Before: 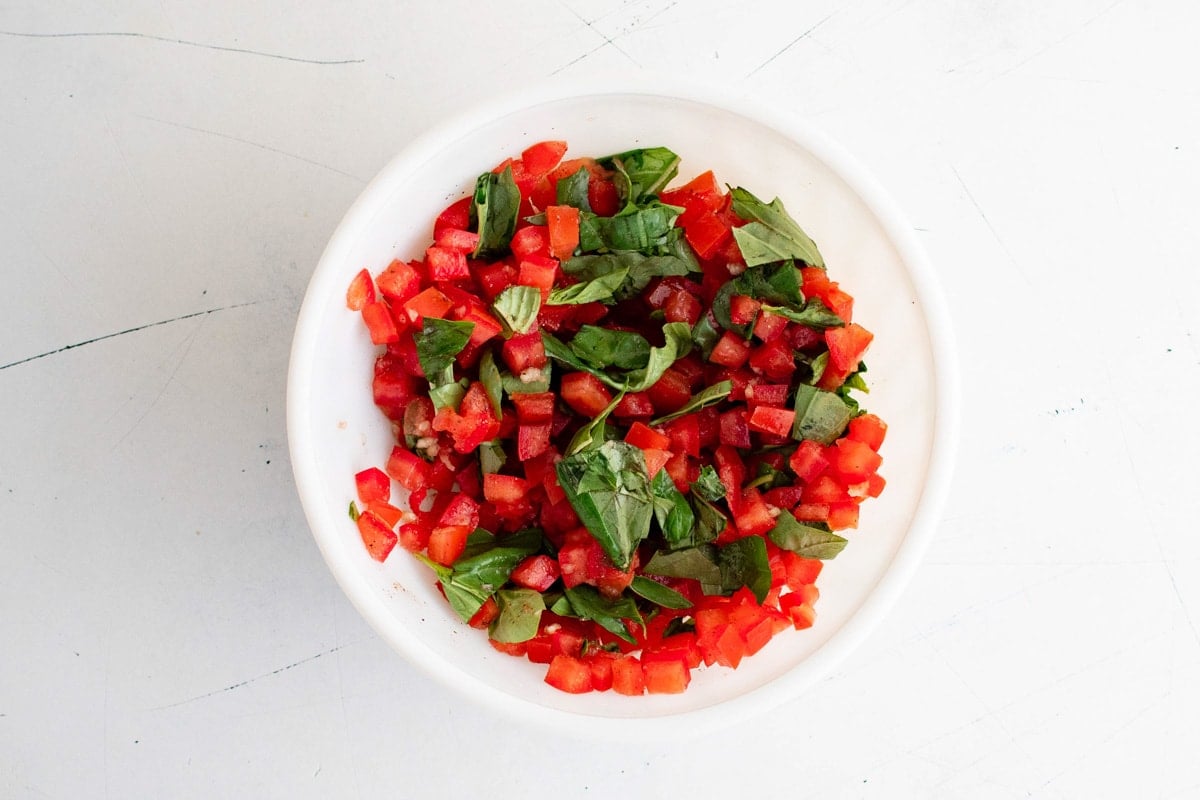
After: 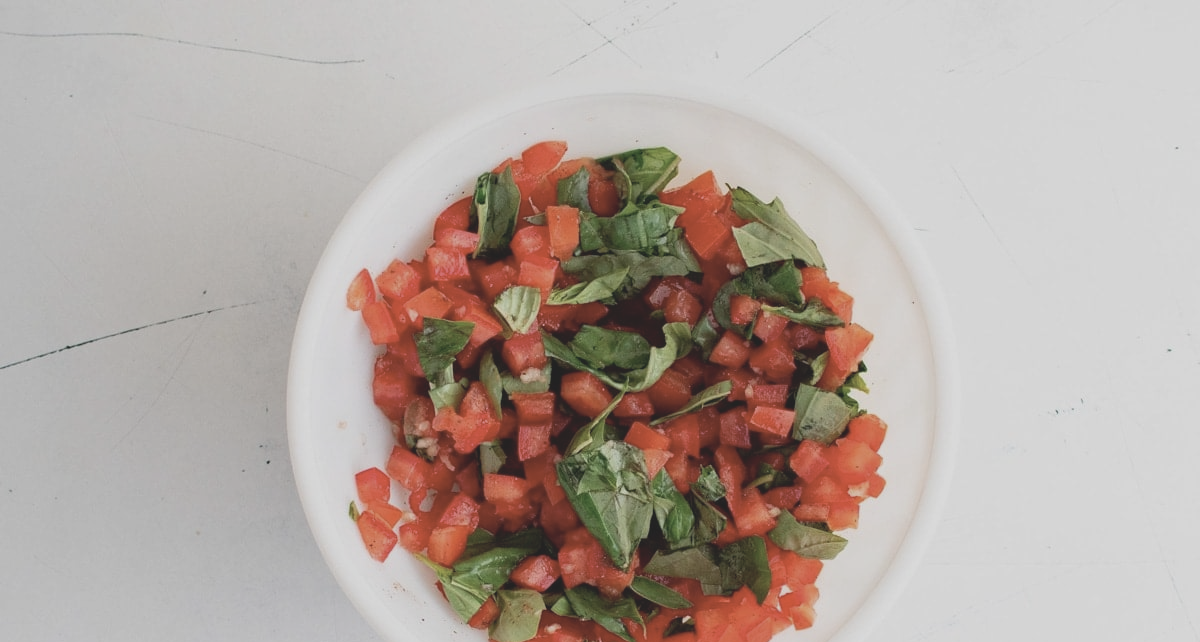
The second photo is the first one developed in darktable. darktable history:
crop: bottom 19.698%
contrast brightness saturation: contrast -0.258, saturation -0.429
